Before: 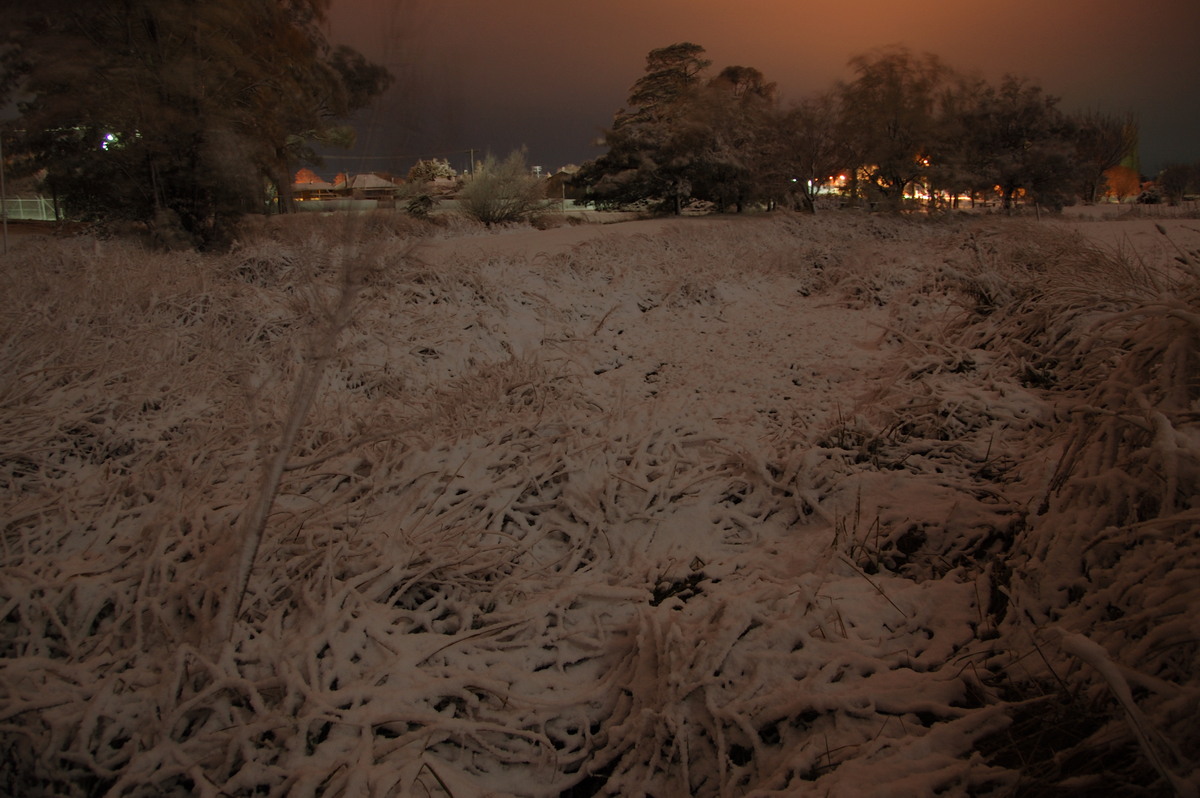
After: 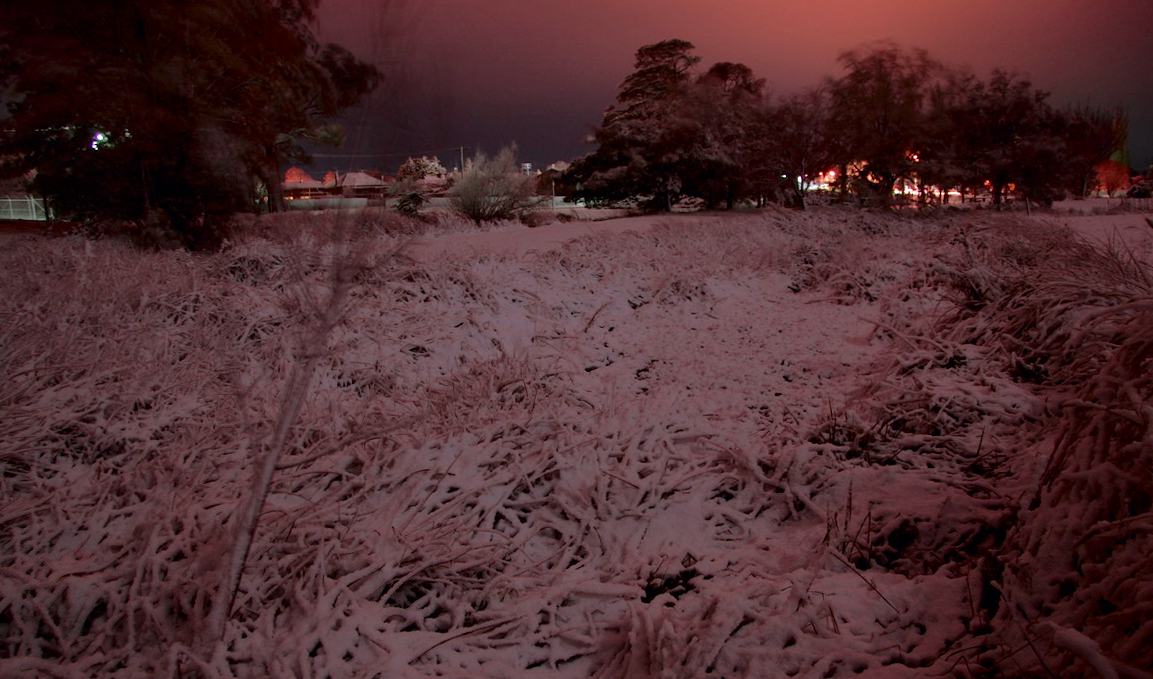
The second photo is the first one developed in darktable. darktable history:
tone curve: curves: ch0 [(0, 0) (0.106, 0.041) (0.256, 0.197) (0.37, 0.336) (0.513, 0.481) (0.667, 0.629) (1, 1)]; ch1 [(0, 0) (0.502, 0.505) (0.553, 0.577) (1, 1)]; ch2 [(0, 0) (0.5, 0.495) (0.56, 0.544) (1, 1)], color space Lab, independent channels, preserve colors none
exposure: black level correction 0.001, exposure 0.5 EV, compensate highlight preservation false
crop and rotate: angle 0.298°, left 0.436%, right 2.709%, bottom 14.134%
color calibration: illuminant custom, x 0.367, y 0.392, temperature 4434.66 K
